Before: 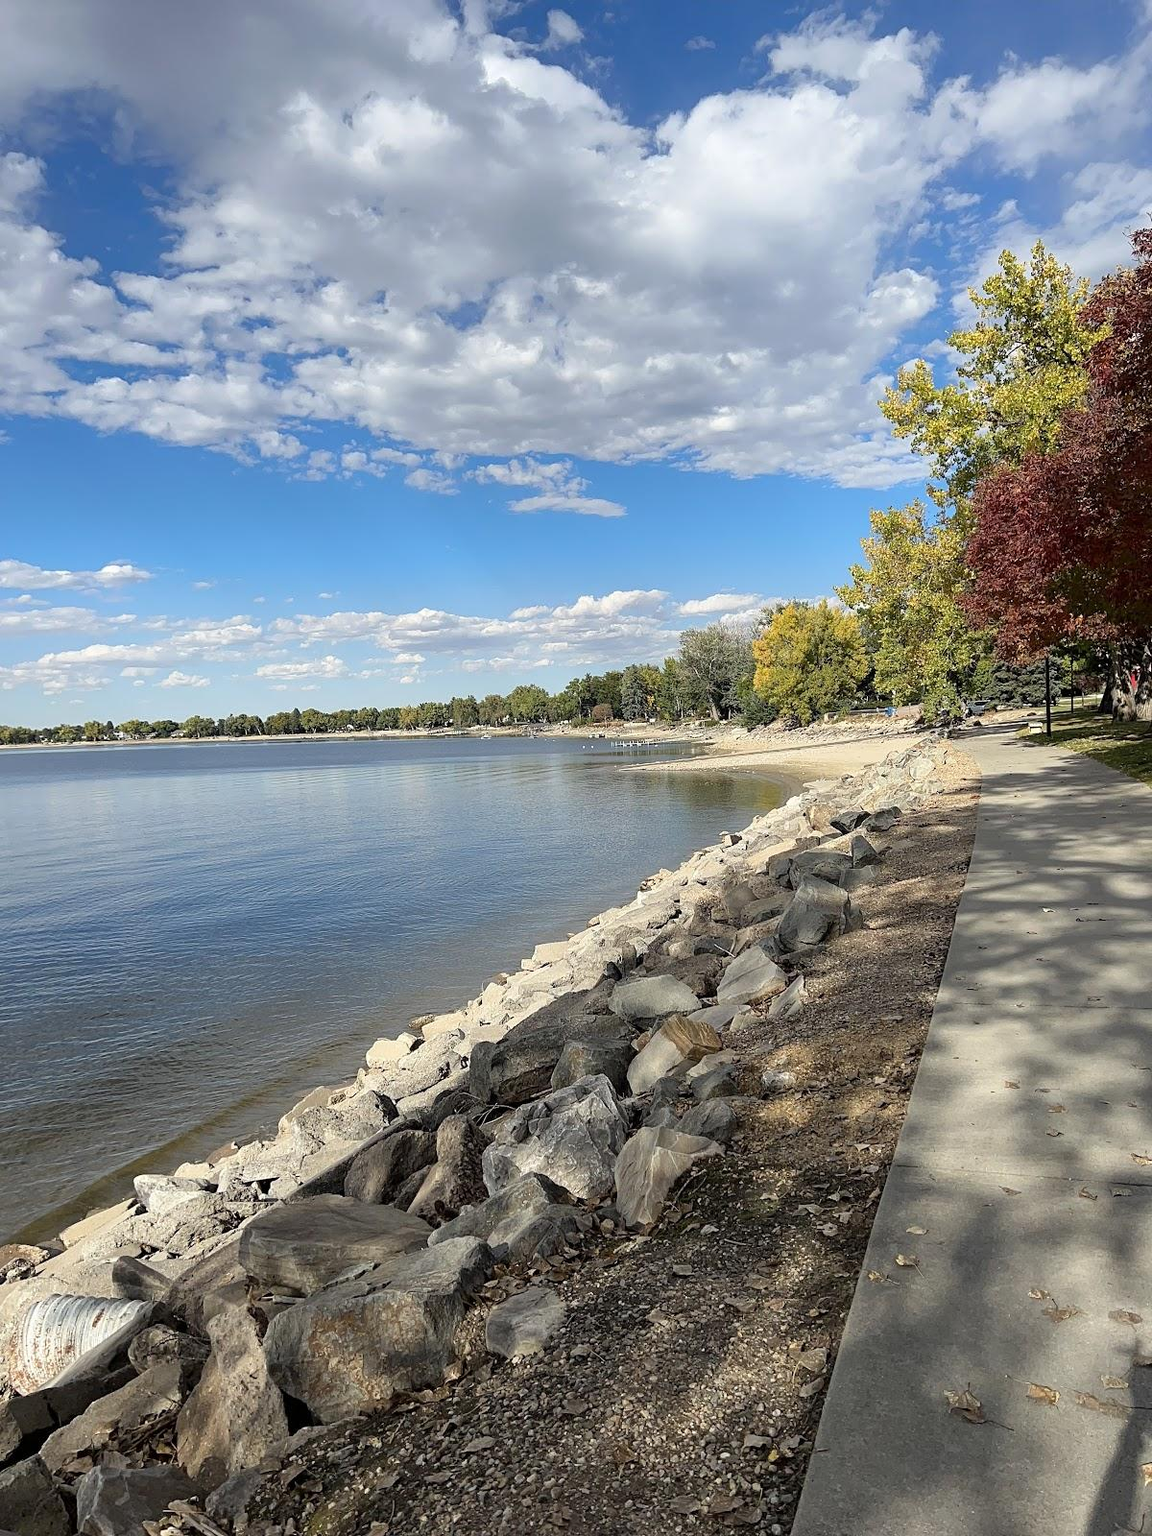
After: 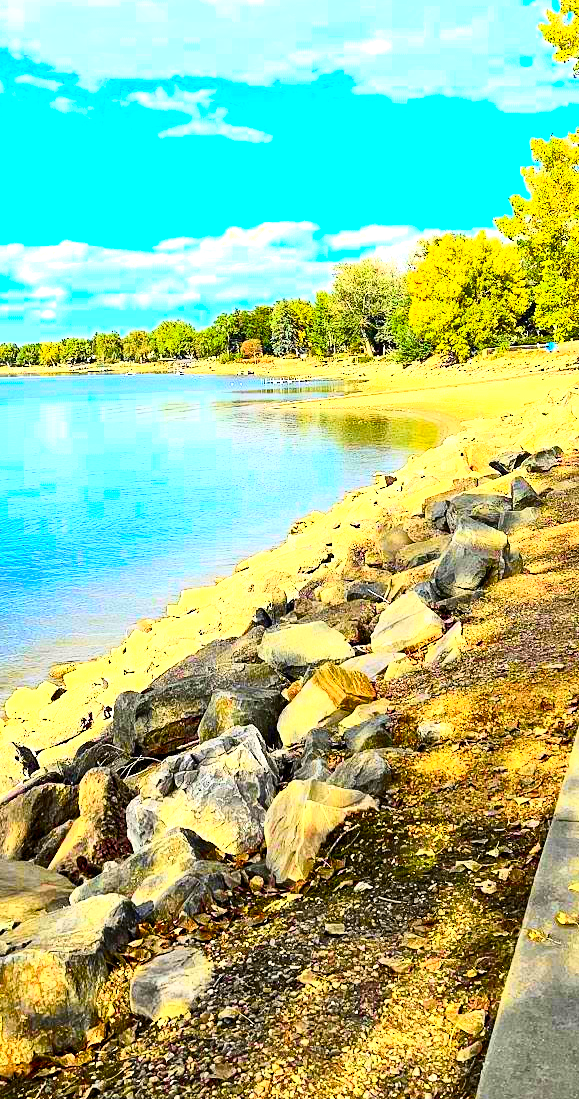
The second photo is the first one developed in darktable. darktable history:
tone curve: curves: ch0 [(0, 0) (0.187, 0.12) (0.384, 0.363) (0.577, 0.681) (0.735, 0.881) (0.864, 0.959) (1, 0.987)]; ch1 [(0, 0) (0.402, 0.36) (0.476, 0.466) (0.501, 0.501) (0.518, 0.514) (0.564, 0.614) (0.614, 0.664) (0.741, 0.829) (1, 1)]; ch2 [(0, 0) (0.429, 0.387) (0.483, 0.481) (0.503, 0.501) (0.522, 0.533) (0.564, 0.605) (0.615, 0.697) (0.702, 0.774) (1, 0.895)], color space Lab, independent channels
crop: left 31.379%, top 24.658%, right 20.326%, bottom 6.628%
sharpen: radius 2.883, amount 0.868, threshold 47.523
color balance rgb: linear chroma grading › global chroma 42%, perceptual saturation grading › global saturation 42%, perceptual brilliance grading › global brilliance 25%, global vibrance 33%
exposure: black level correction 0.001, exposure 0.5 EV, compensate exposure bias true, compensate highlight preservation false
